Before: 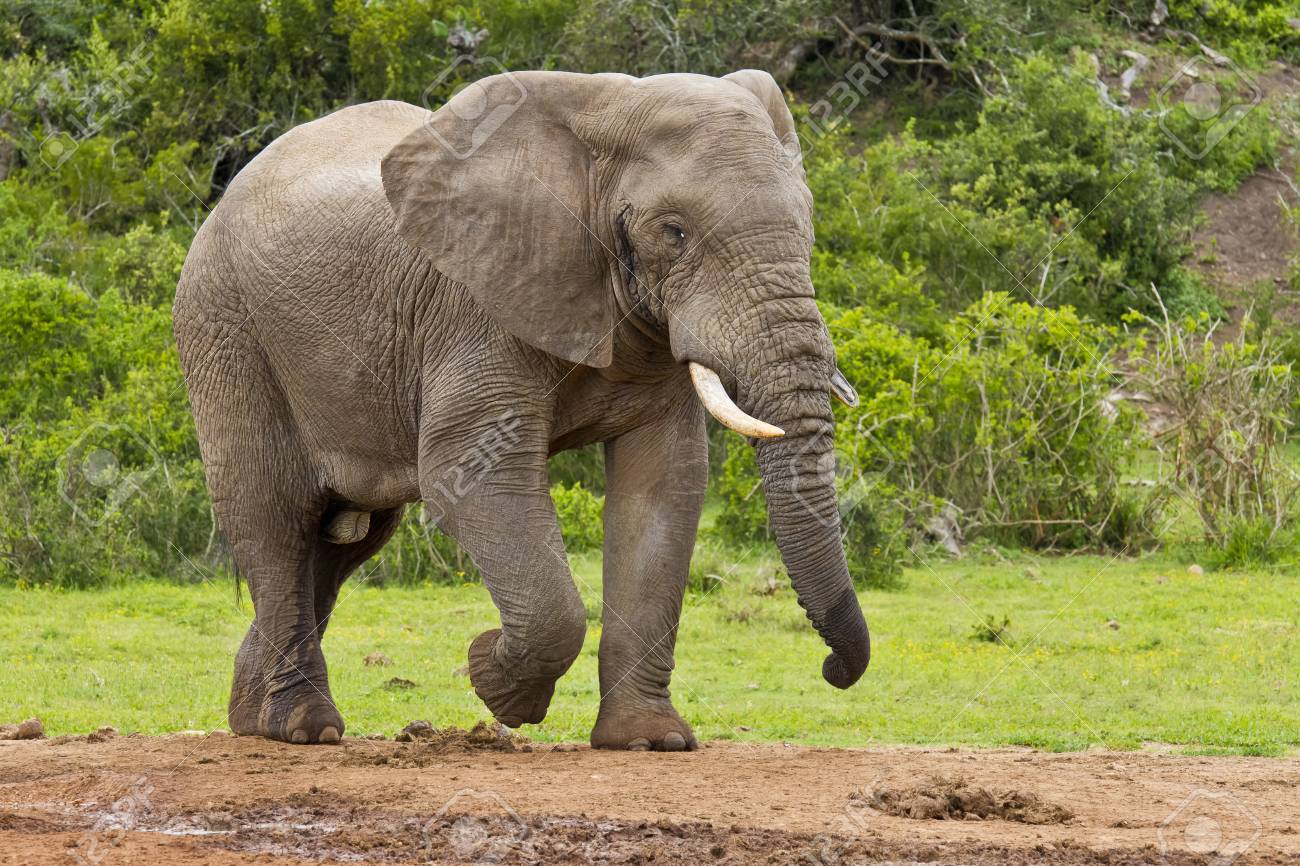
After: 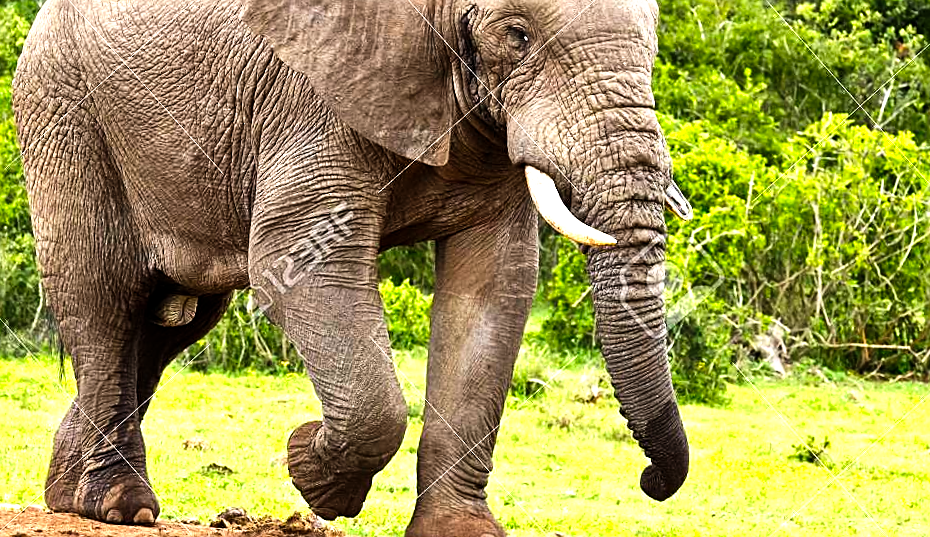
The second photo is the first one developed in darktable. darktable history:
sharpen: on, module defaults
exposure: exposure 0.2 EV, compensate highlight preservation false
tone curve: curves: ch0 [(0, 0) (0.003, 0.002) (0.011, 0.006) (0.025, 0.014) (0.044, 0.025) (0.069, 0.039) (0.1, 0.056) (0.136, 0.086) (0.177, 0.129) (0.224, 0.183) (0.277, 0.247) (0.335, 0.318) (0.399, 0.395) (0.468, 0.48) (0.543, 0.571) (0.623, 0.668) (0.709, 0.773) (0.801, 0.873) (0.898, 0.978) (1, 1)], preserve colors none
crop and rotate: angle -3.37°, left 9.79%, top 20.73%, right 12.42%, bottom 11.82%
tone equalizer: -8 EV -0.75 EV, -7 EV -0.7 EV, -6 EV -0.6 EV, -5 EV -0.4 EV, -3 EV 0.4 EV, -2 EV 0.6 EV, -1 EV 0.7 EV, +0 EV 0.75 EV, edges refinement/feathering 500, mask exposure compensation -1.57 EV, preserve details no
